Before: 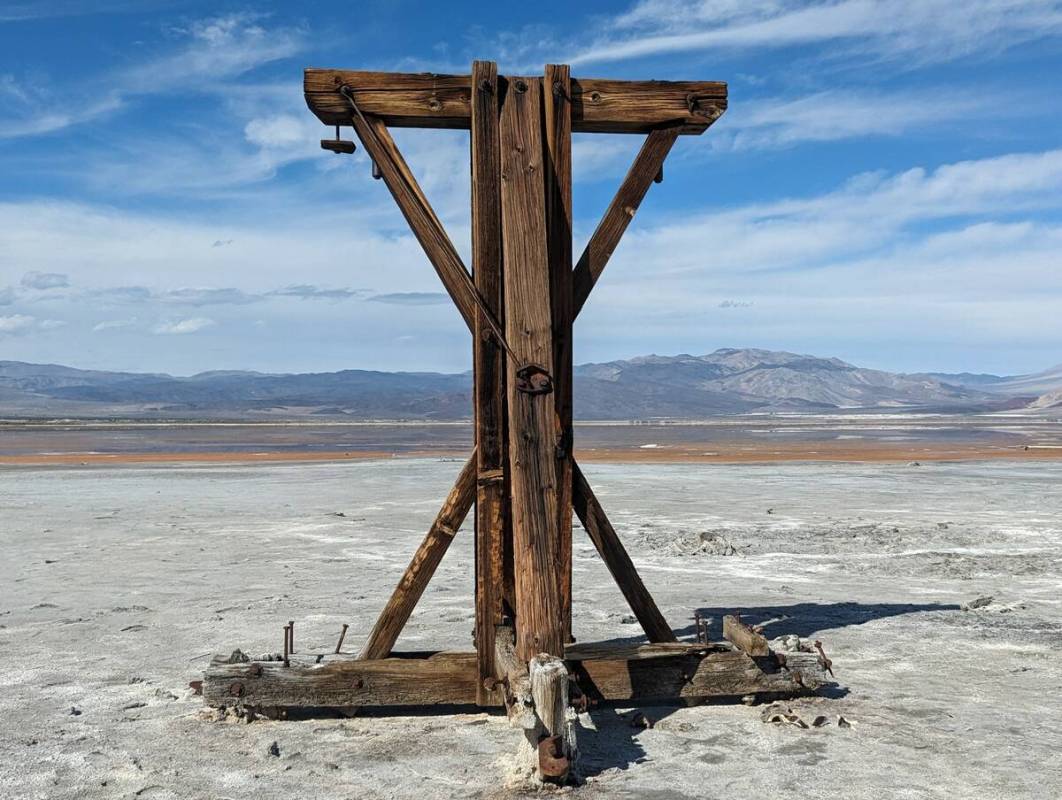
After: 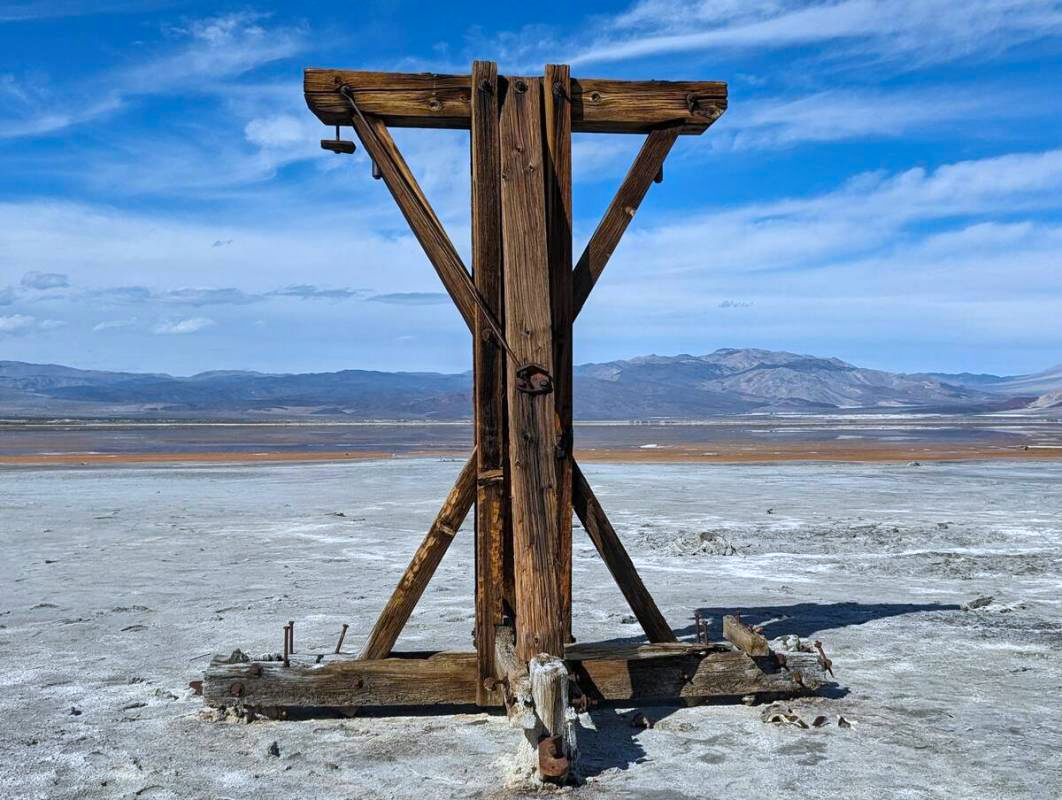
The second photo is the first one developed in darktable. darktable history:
shadows and highlights: low approximation 0.01, soften with gaussian
color balance: output saturation 120%
white balance: red 0.954, blue 1.079
